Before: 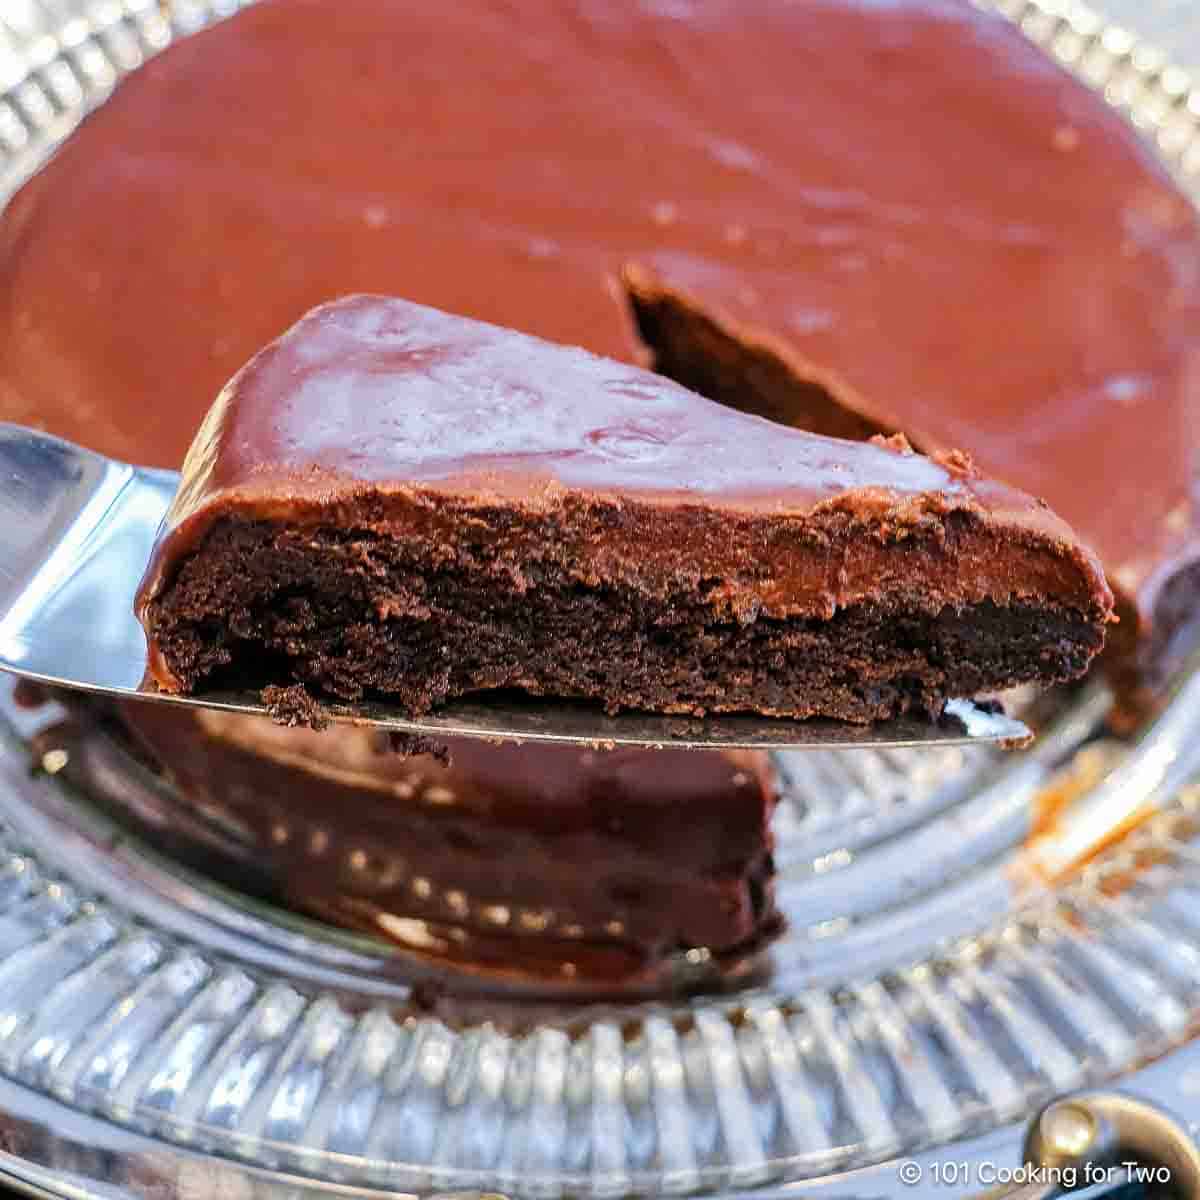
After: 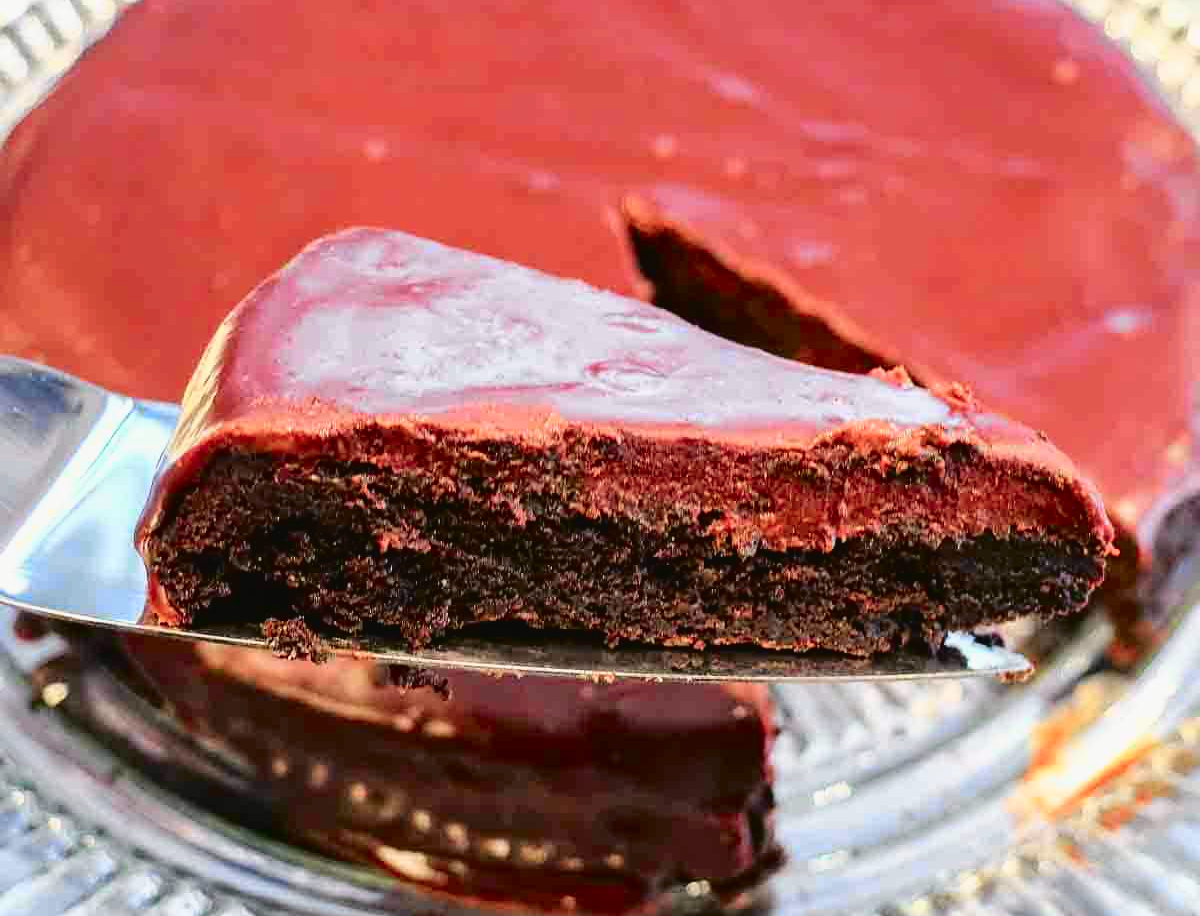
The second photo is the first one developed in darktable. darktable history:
crop: top 5.604%, bottom 17.99%
tone curve: curves: ch0 [(0.003, 0.029) (0.037, 0.036) (0.149, 0.117) (0.297, 0.318) (0.422, 0.474) (0.531, 0.6) (0.743, 0.809) (0.889, 0.941) (1, 0.98)]; ch1 [(0, 0) (0.305, 0.325) (0.453, 0.437) (0.482, 0.479) (0.501, 0.5) (0.506, 0.503) (0.564, 0.578) (0.587, 0.625) (0.666, 0.727) (1, 1)]; ch2 [(0, 0) (0.323, 0.277) (0.408, 0.399) (0.45, 0.48) (0.499, 0.502) (0.512, 0.523) (0.57, 0.595) (0.653, 0.671) (0.768, 0.744) (1, 1)], color space Lab, independent channels, preserve colors none
